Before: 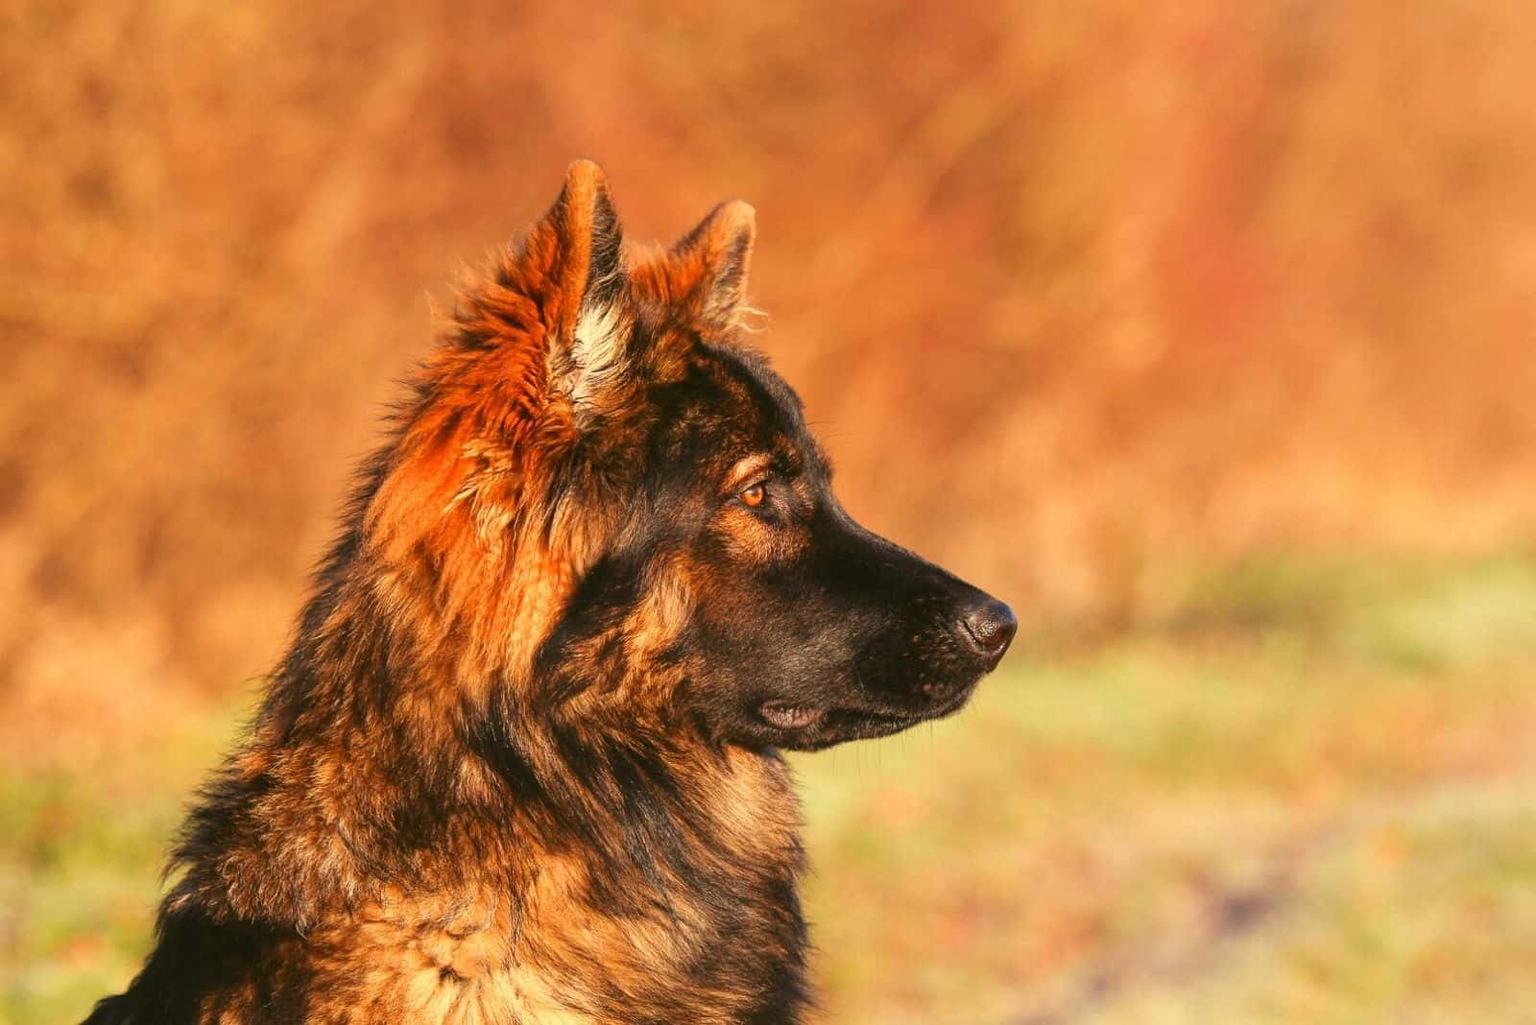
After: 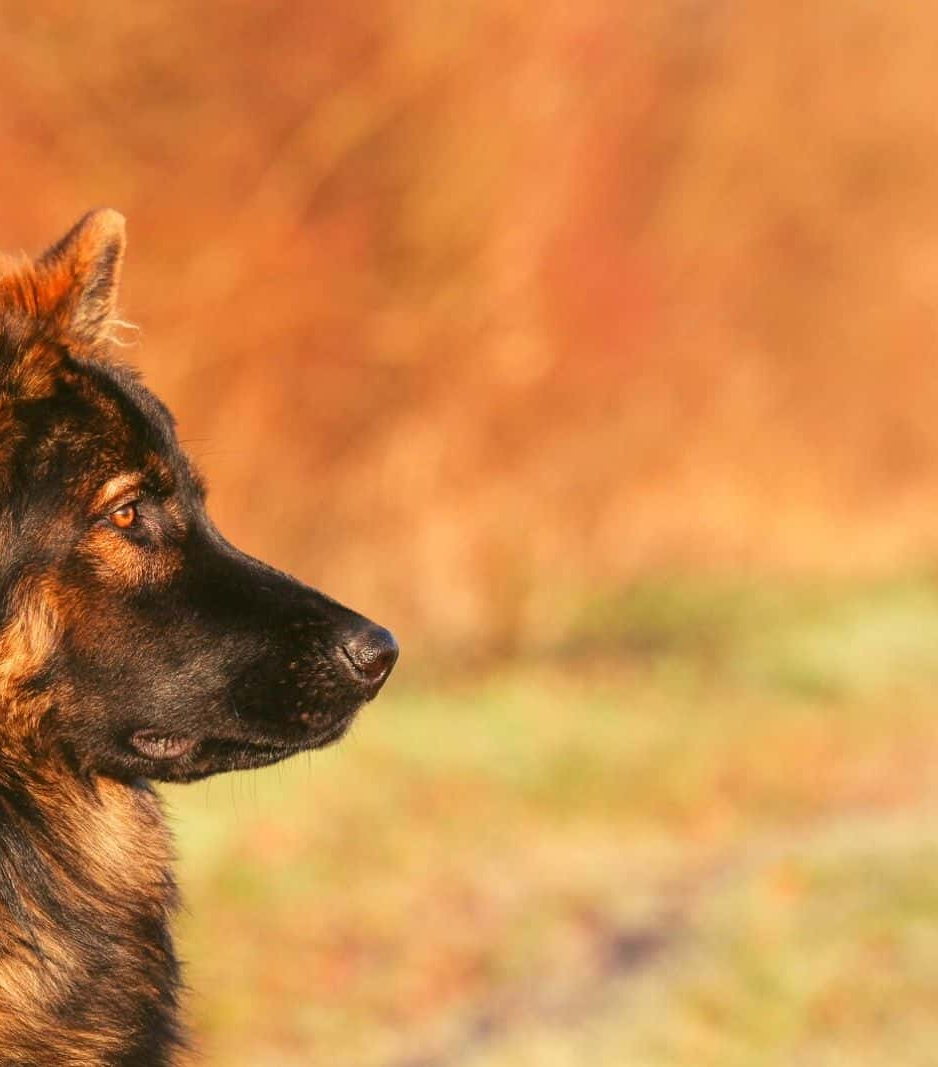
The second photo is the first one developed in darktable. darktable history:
crop: left 41.315%
